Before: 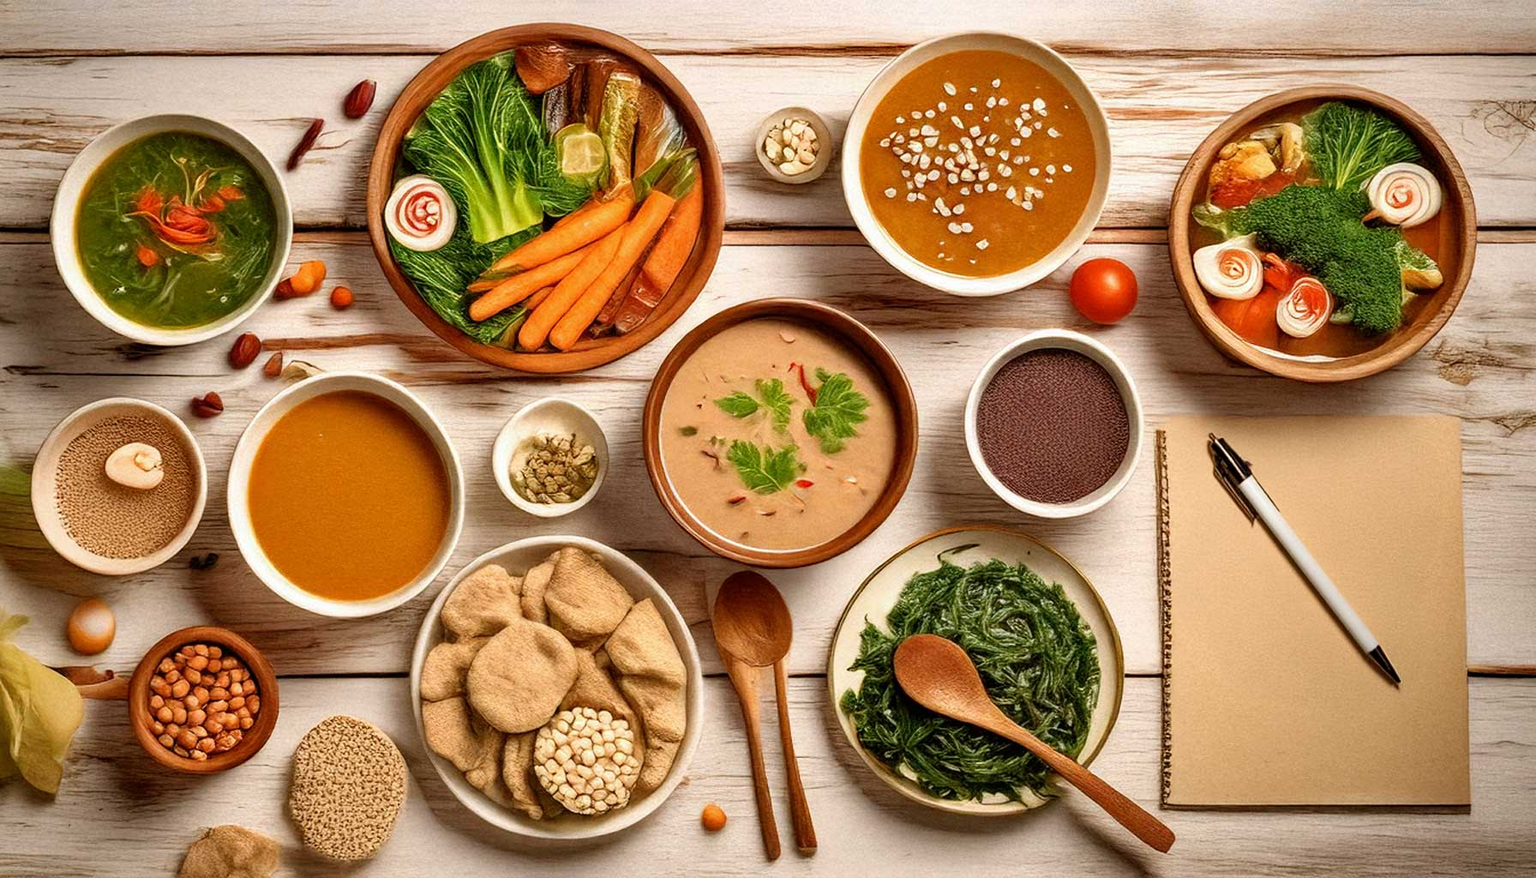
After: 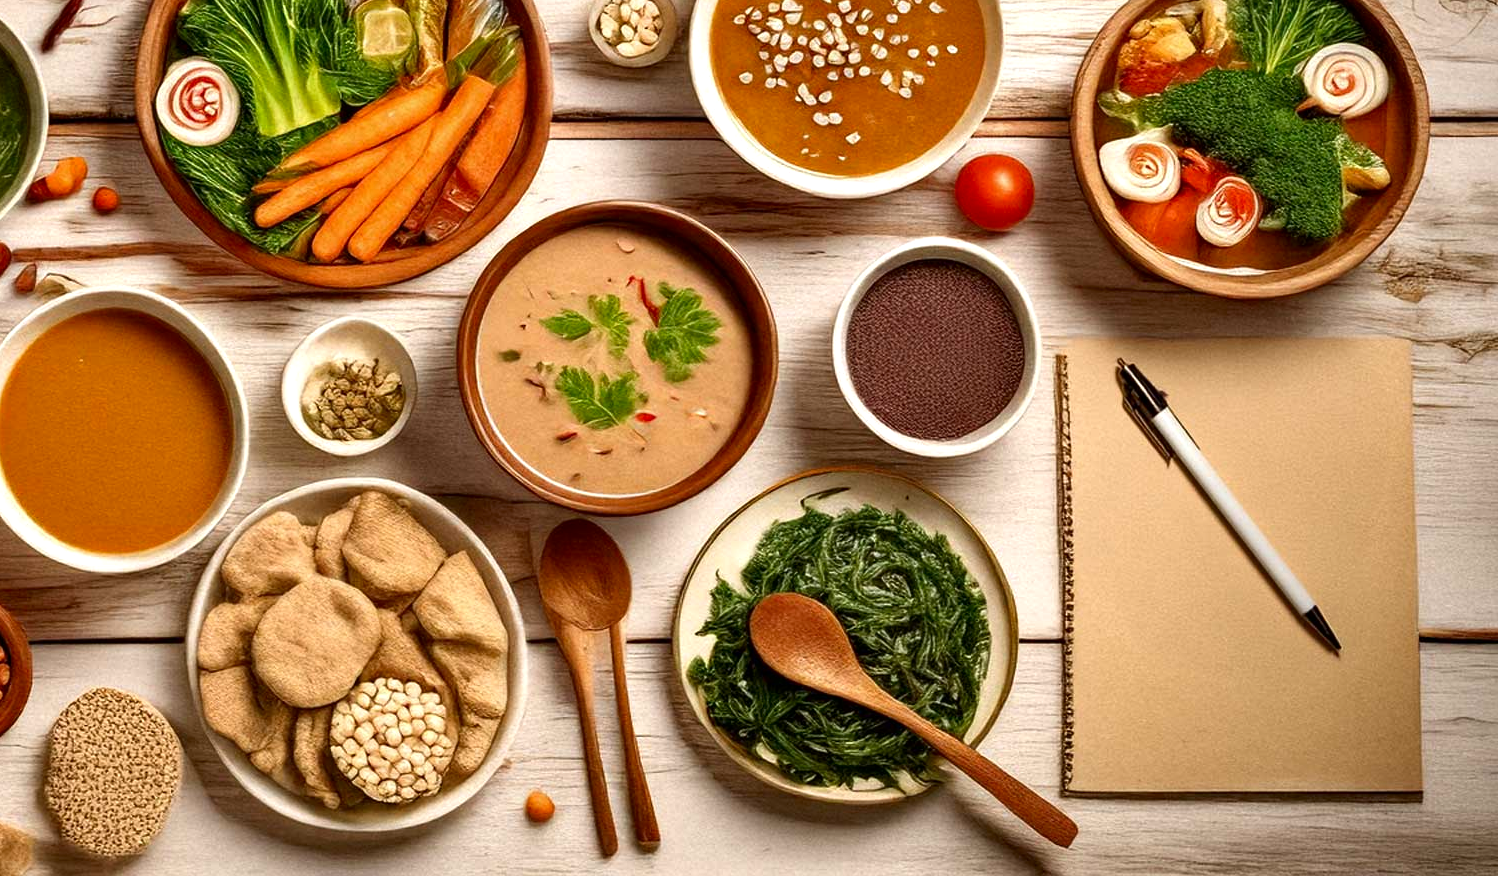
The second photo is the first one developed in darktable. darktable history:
crop: left 16.392%, top 14.393%
exposure: exposure 0.187 EV, compensate exposure bias true, compensate highlight preservation false
contrast brightness saturation: brightness -0.088
